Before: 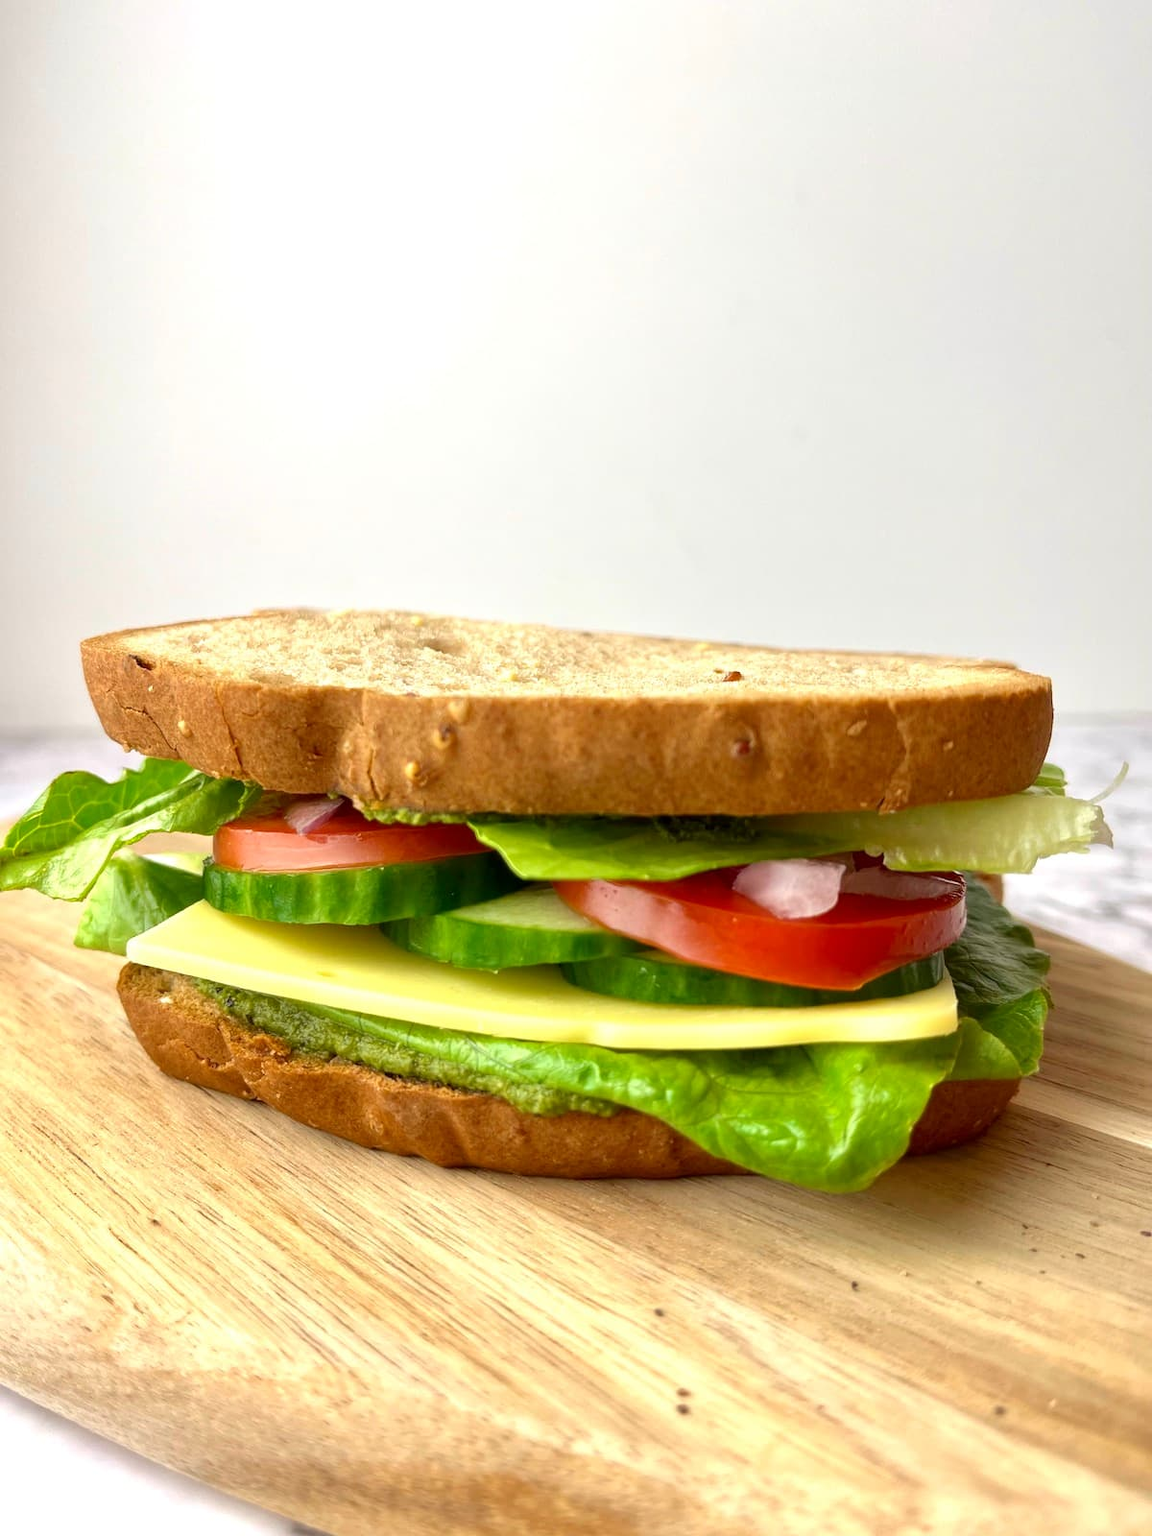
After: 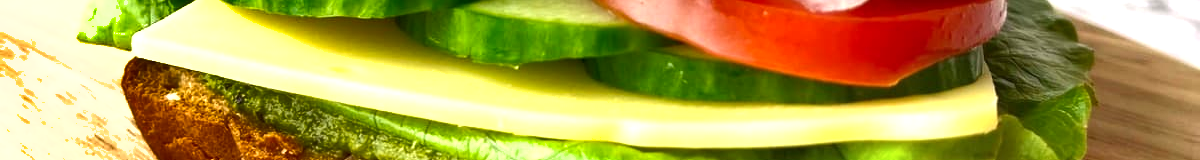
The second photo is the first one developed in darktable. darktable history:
exposure: black level correction 0, exposure 0.5 EV, compensate exposure bias true, compensate highlight preservation false
shadows and highlights: radius 171.16, shadows 27, white point adjustment 3.13, highlights -67.95, soften with gaussian
crop and rotate: top 59.084%, bottom 30.916%
